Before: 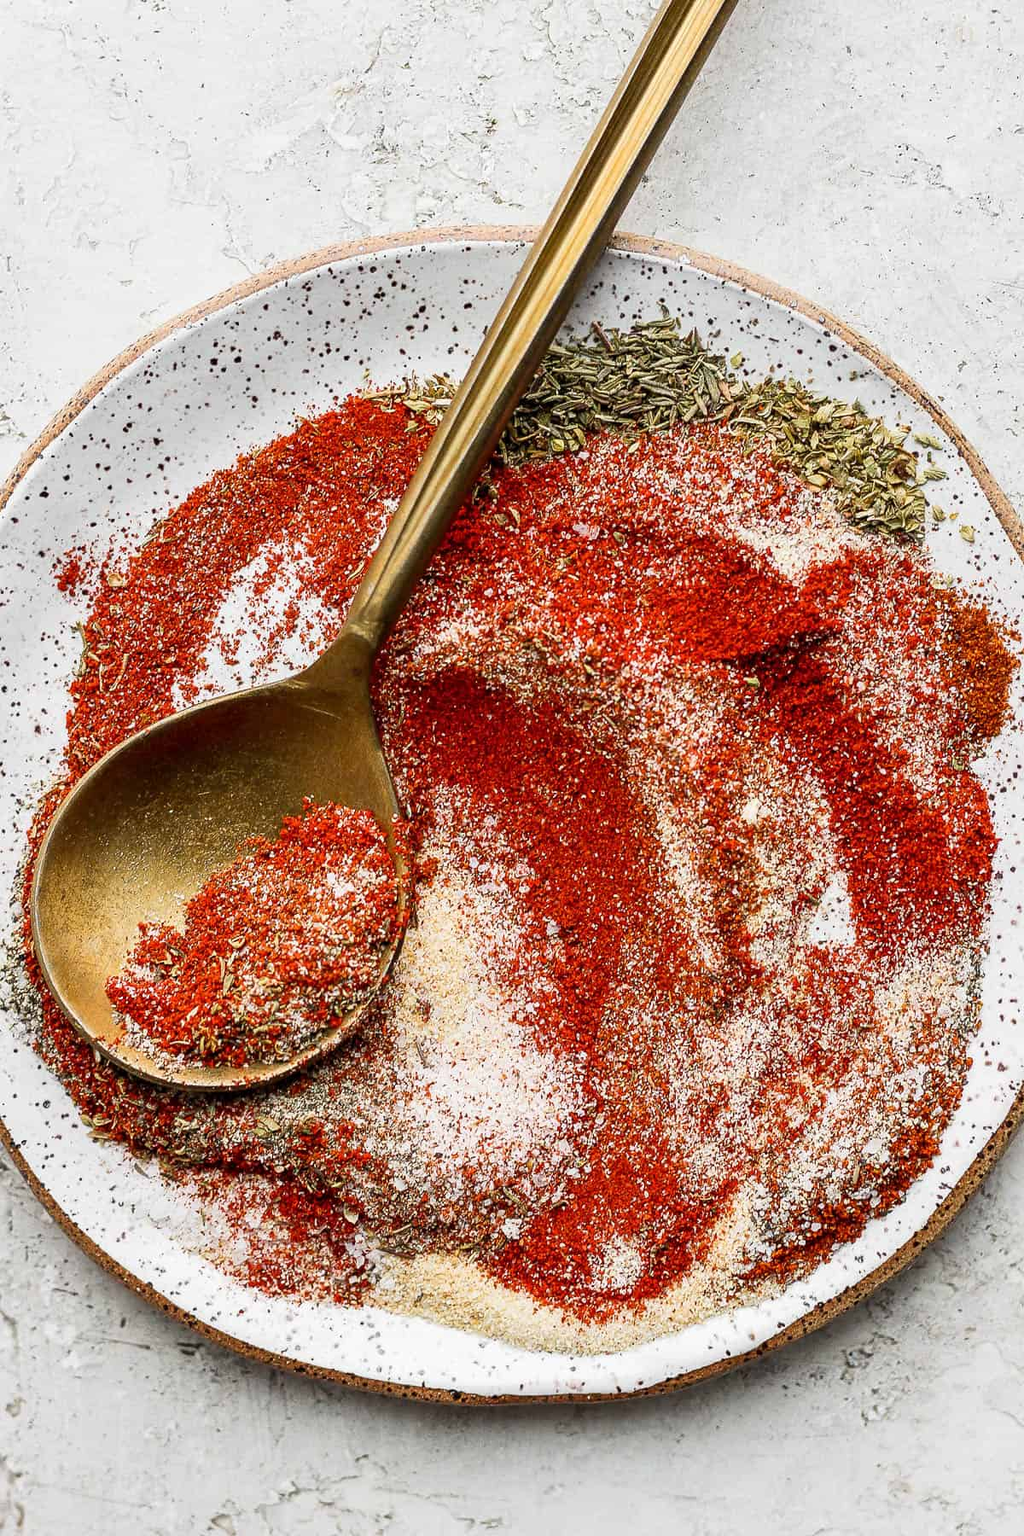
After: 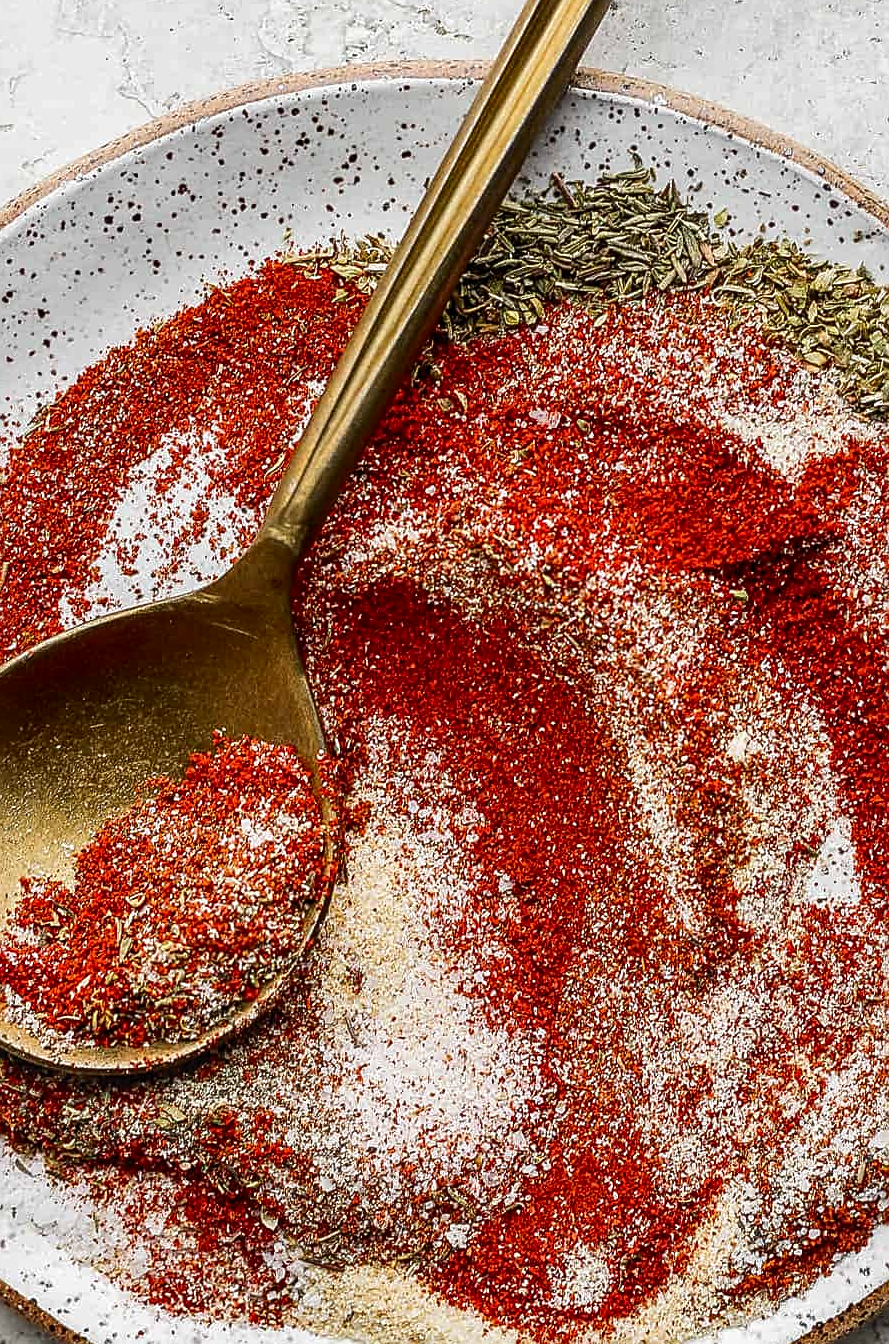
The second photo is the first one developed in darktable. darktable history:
tone curve: curves: ch0 [(0, 0) (0.003, 0.019) (0.011, 0.022) (0.025, 0.027) (0.044, 0.037) (0.069, 0.049) (0.1, 0.066) (0.136, 0.091) (0.177, 0.125) (0.224, 0.159) (0.277, 0.206) (0.335, 0.266) (0.399, 0.332) (0.468, 0.411) (0.543, 0.492) (0.623, 0.577) (0.709, 0.668) (0.801, 0.767) (0.898, 0.869) (1, 1)], color space Lab, independent channels, preserve colors none
crop and rotate: left 11.846%, top 11.379%, right 14.013%, bottom 13.903%
sharpen: on, module defaults
local contrast: on, module defaults
